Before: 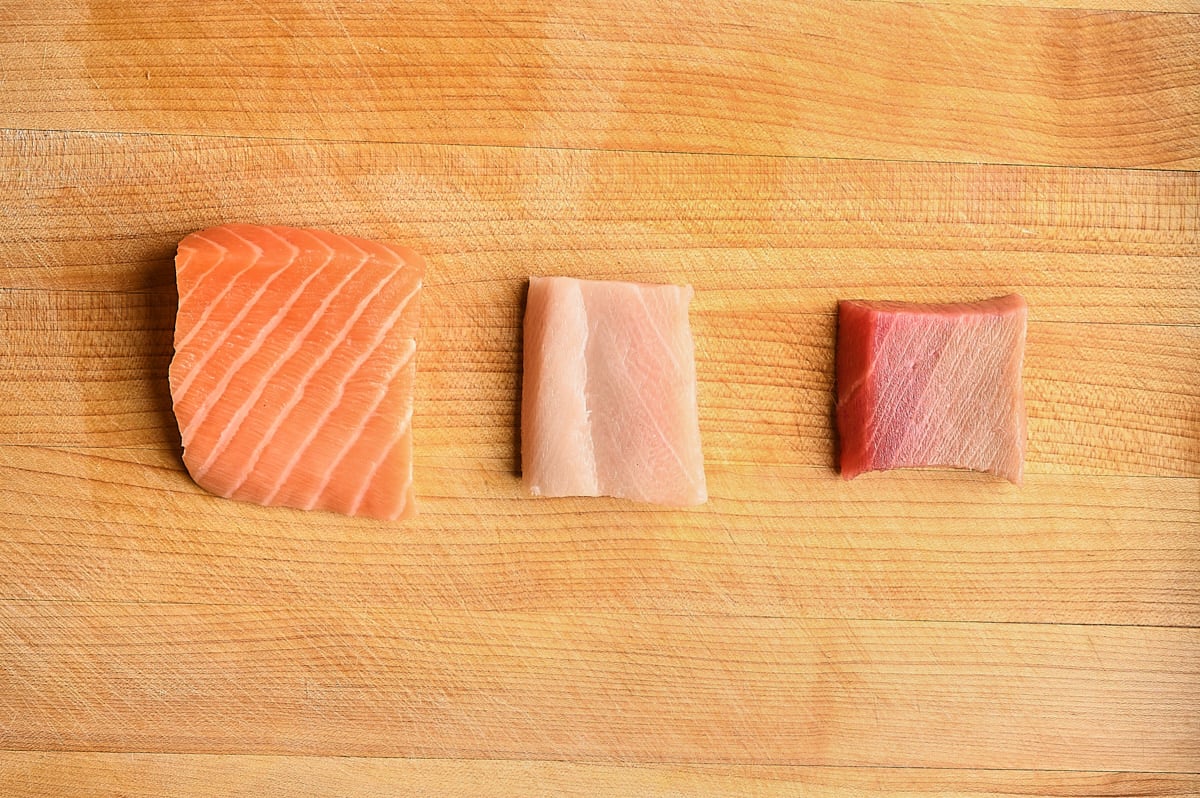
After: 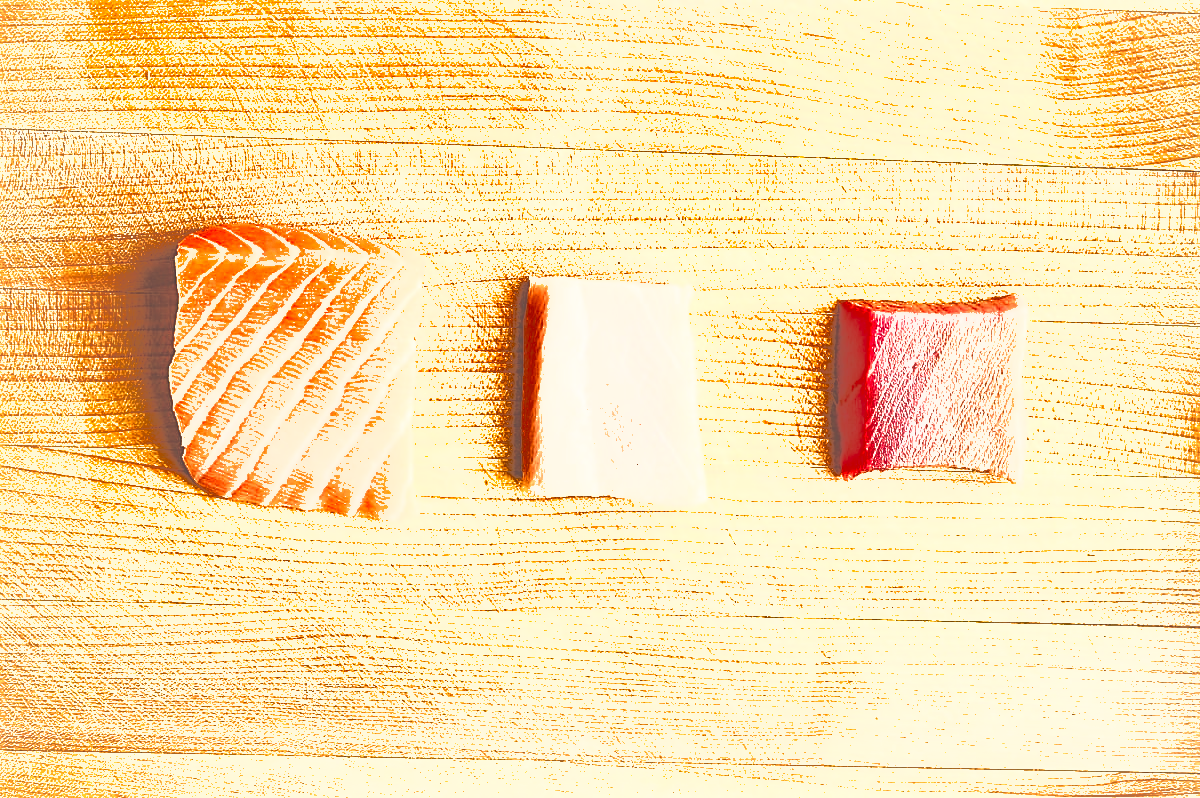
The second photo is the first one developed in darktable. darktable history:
shadows and highlights: shadows 58.11, highlights -59.97
sharpen: amount 0.471
exposure: black level correction -0.024, exposure 1.397 EV, compensate highlight preservation false
